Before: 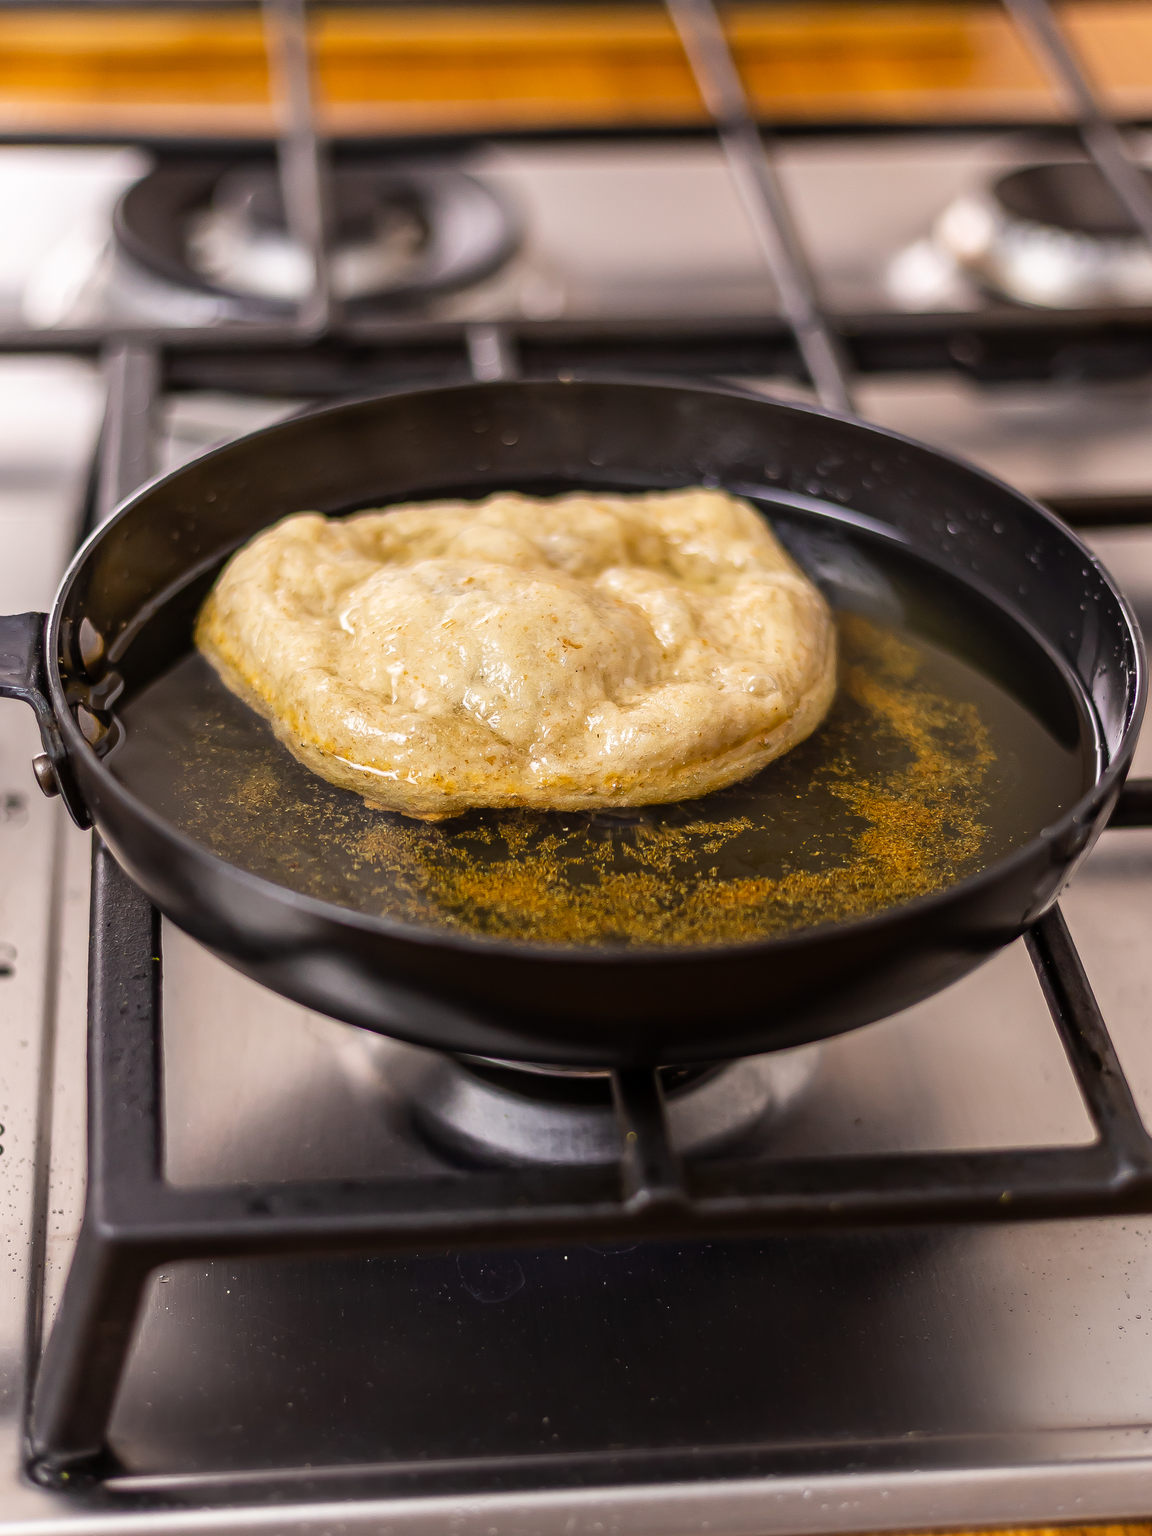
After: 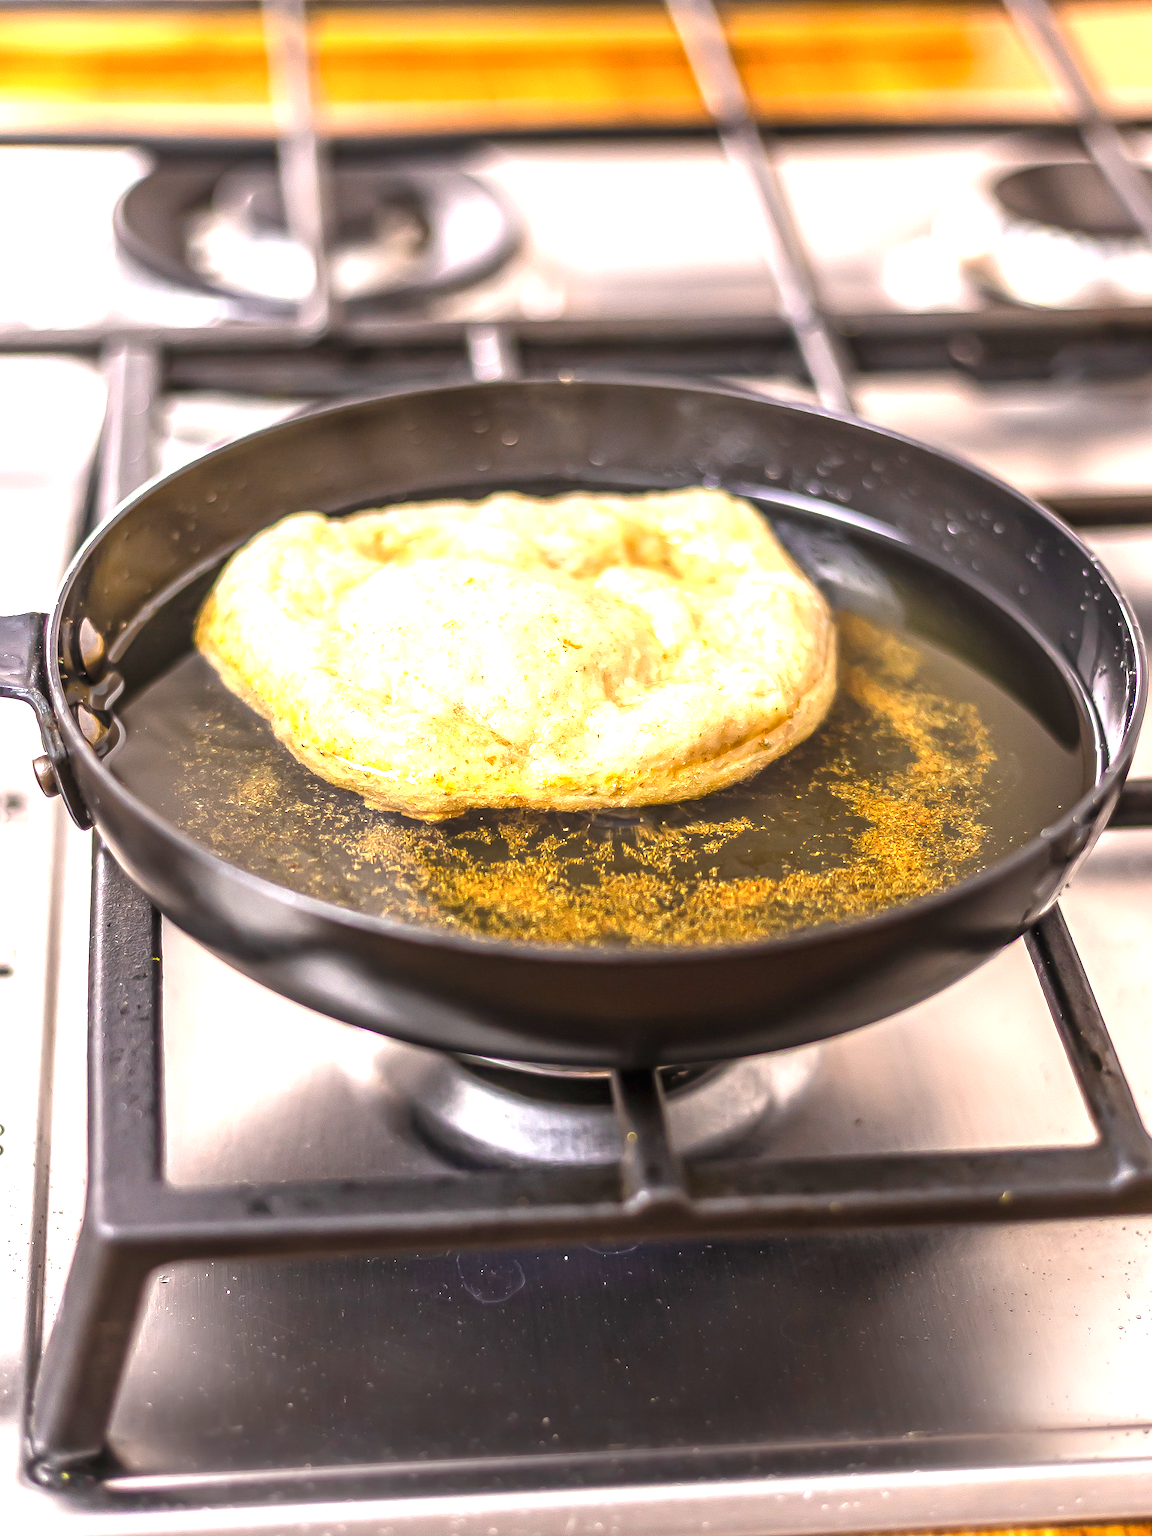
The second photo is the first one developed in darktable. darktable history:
local contrast: on, module defaults
shadows and highlights: shadows 42.74, highlights 8.24, highlights color adjustment 55.13%
exposure: black level correction 0, exposure 1.463 EV, compensate highlight preservation false
